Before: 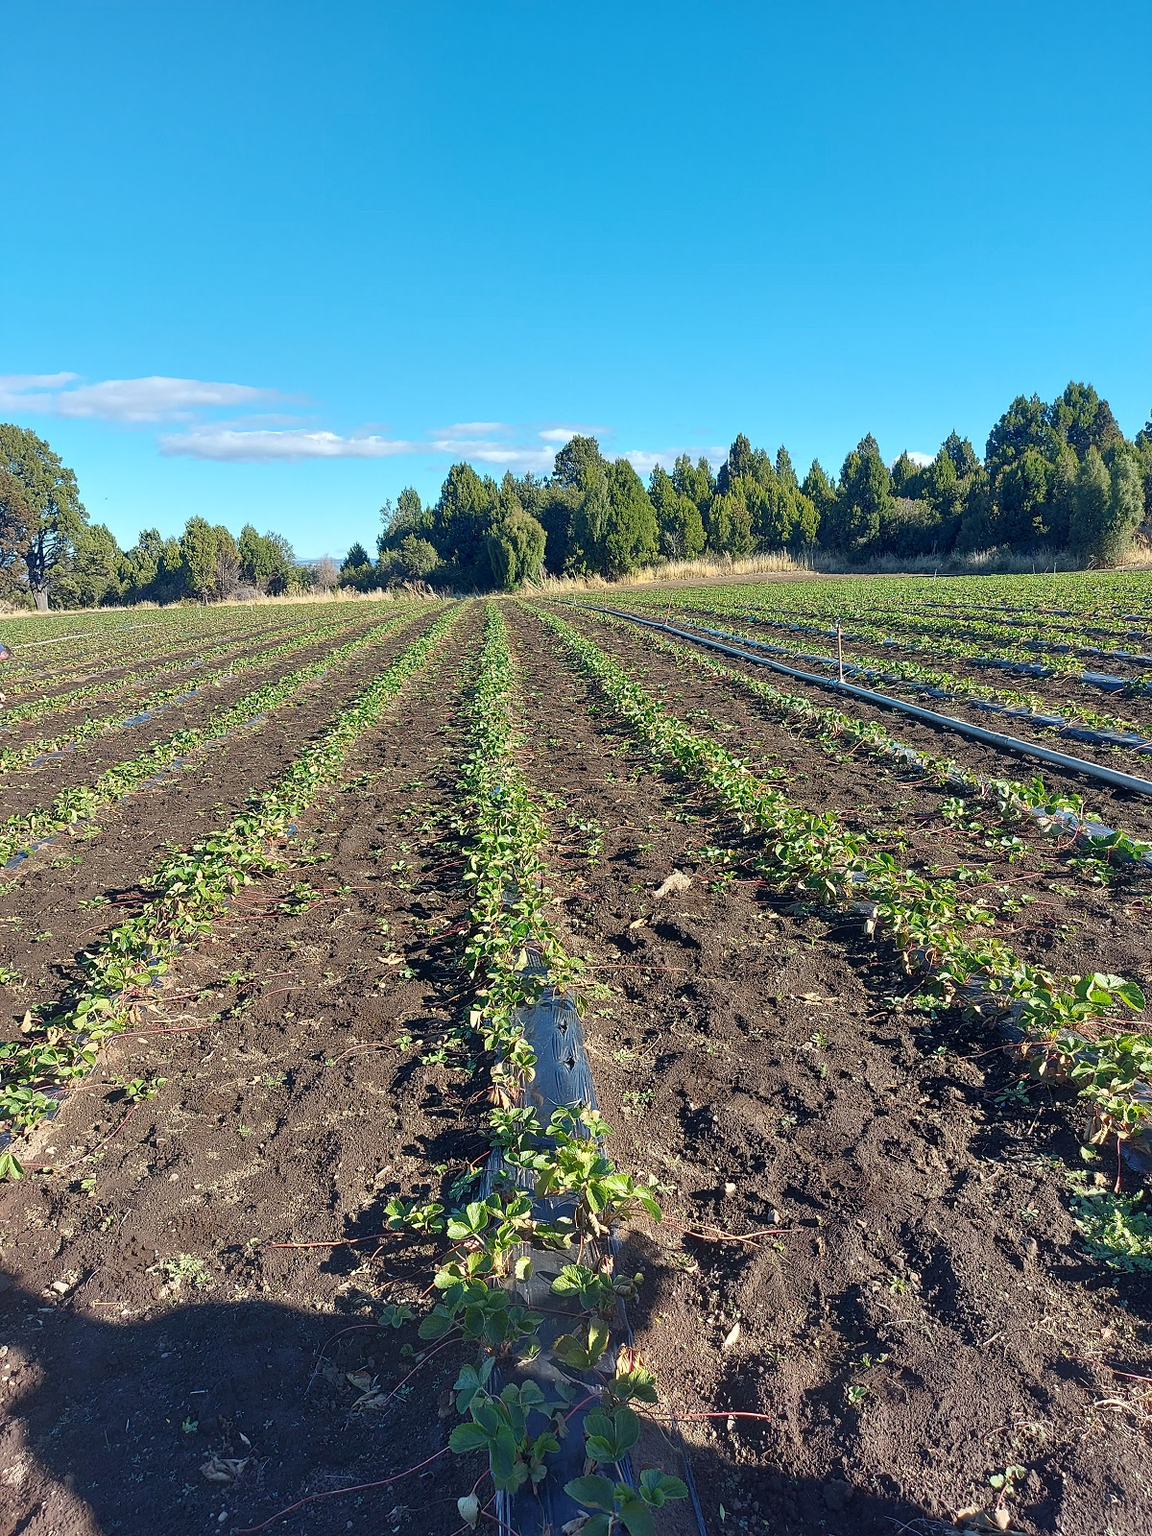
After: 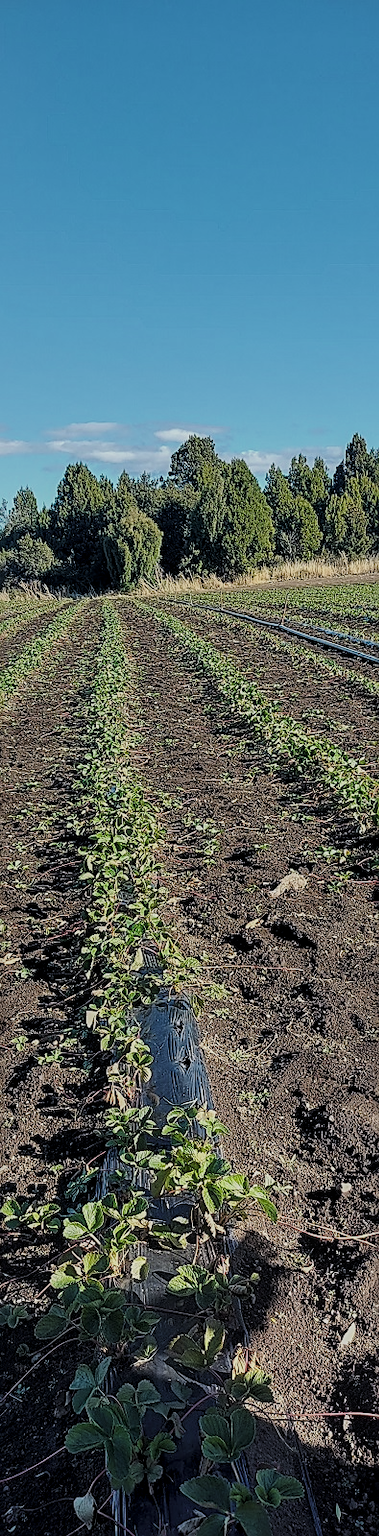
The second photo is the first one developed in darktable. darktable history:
vignetting: fall-off start 100.54%, brightness -0.579, saturation -0.253, unbound false
crop: left 33.389%, right 33.623%
tone equalizer: edges refinement/feathering 500, mask exposure compensation -1.57 EV, preserve details no
local contrast: on, module defaults
sharpen: on, module defaults
levels: levels [0.029, 0.545, 0.971]
filmic rgb: black relative exposure -7.65 EV, white relative exposure 4.56 EV, hardness 3.61
